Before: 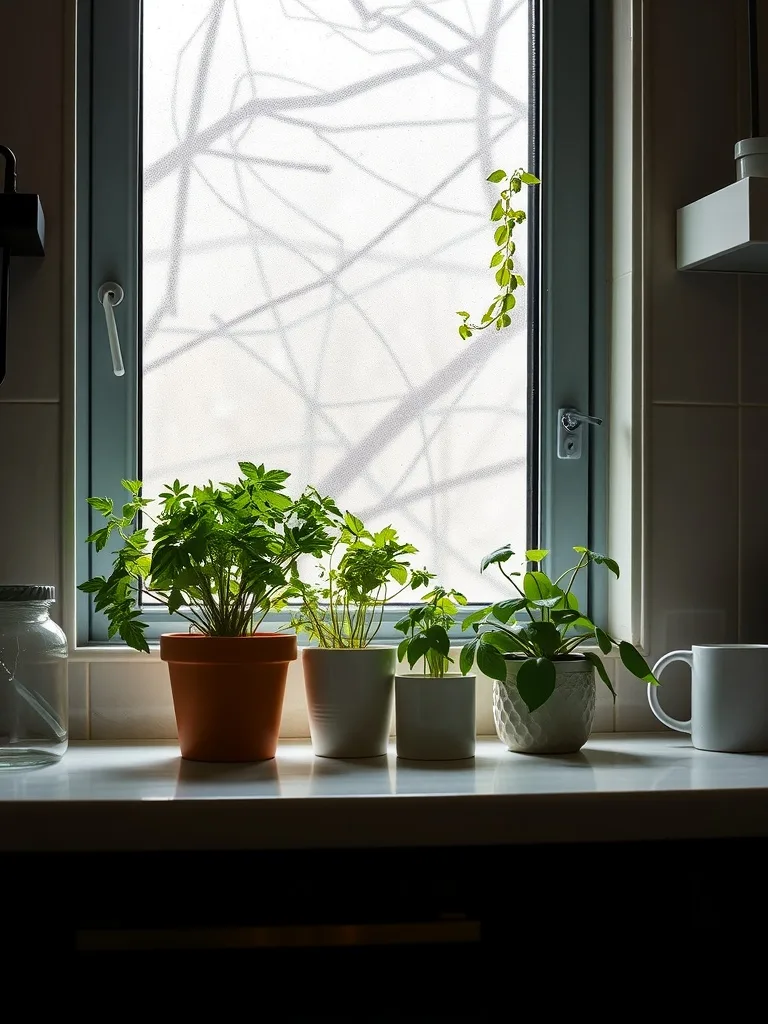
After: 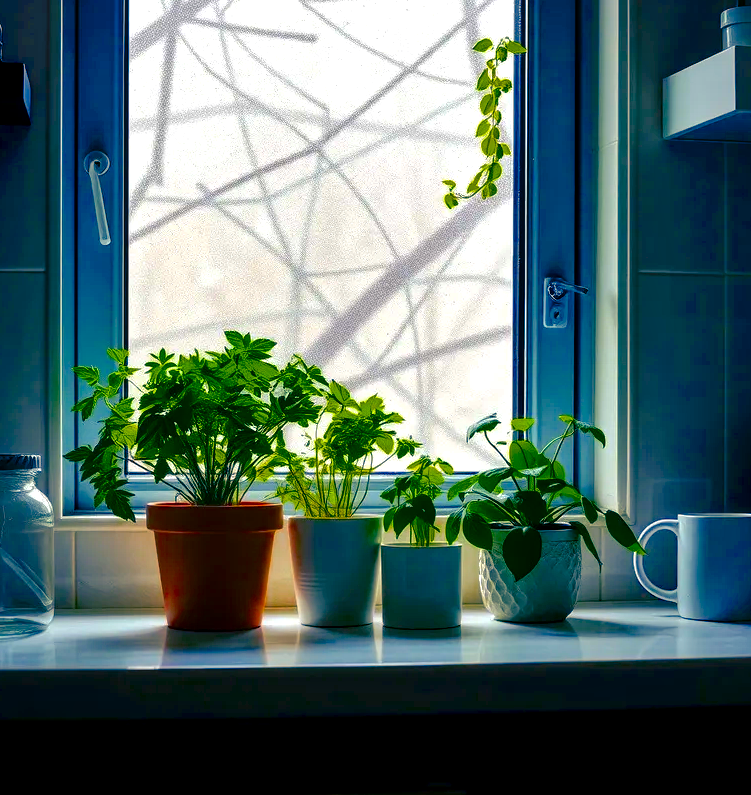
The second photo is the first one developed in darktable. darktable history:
crop and rotate: left 1.93%, top 12.856%, right 0.185%, bottom 9.463%
exposure: exposure -0.059 EV, compensate highlight preservation false
shadows and highlights: on, module defaults
color balance rgb: shadows lift › luminance -40.897%, shadows lift › chroma 14.338%, shadows lift › hue 257.53°, perceptual saturation grading › global saturation 48.729%, perceptual brilliance grading › highlights 7.318%, perceptual brilliance grading › mid-tones 3.887%, perceptual brilliance grading › shadows 1.915%, saturation formula JzAzBz (2021)
contrast brightness saturation: brightness -0.023, saturation 0.353
local contrast: highlights 96%, shadows 85%, detail 160%, midtone range 0.2
